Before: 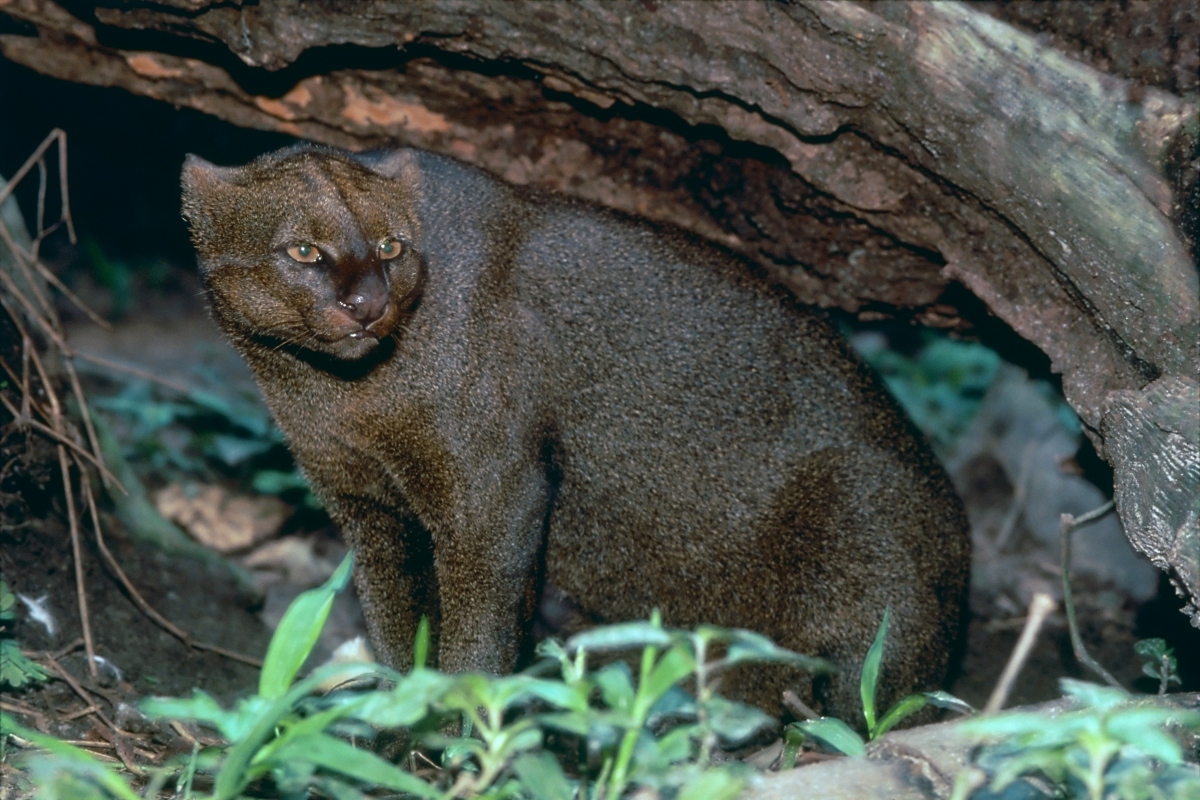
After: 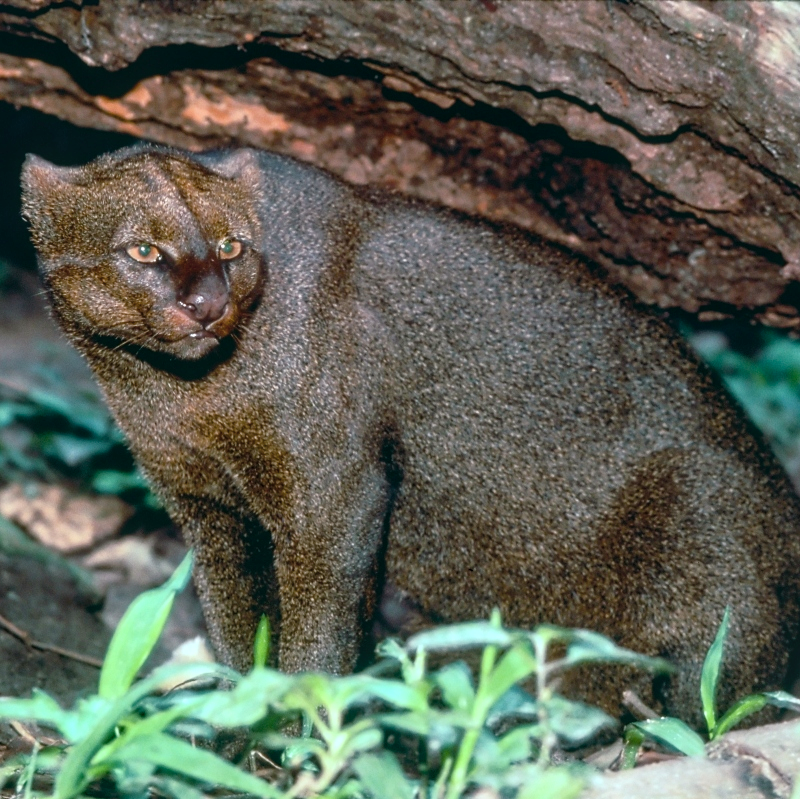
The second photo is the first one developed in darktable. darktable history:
exposure: compensate exposure bias true, compensate highlight preservation false
crop and rotate: left 13.403%, right 19.929%
local contrast: on, module defaults
tone curve: curves: ch0 [(0.003, 0.029) (0.188, 0.252) (0.46, 0.56) (0.608, 0.748) (0.871, 0.955) (1, 1)]; ch1 [(0, 0) (0.35, 0.356) (0.45, 0.453) (0.508, 0.515) (0.618, 0.634) (1, 1)]; ch2 [(0, 0) (0.456, 0.469) (0.5, 0.5) (0.634, 0.625) (1, 1)], color space Lab, independent channels, preserve colors none
color balance rgb: perceptual saturation grading › global saturation 34.617%, perceptual saturation grading › highlights -29.843%, perceptual saturation grading › shadows 34.879%
